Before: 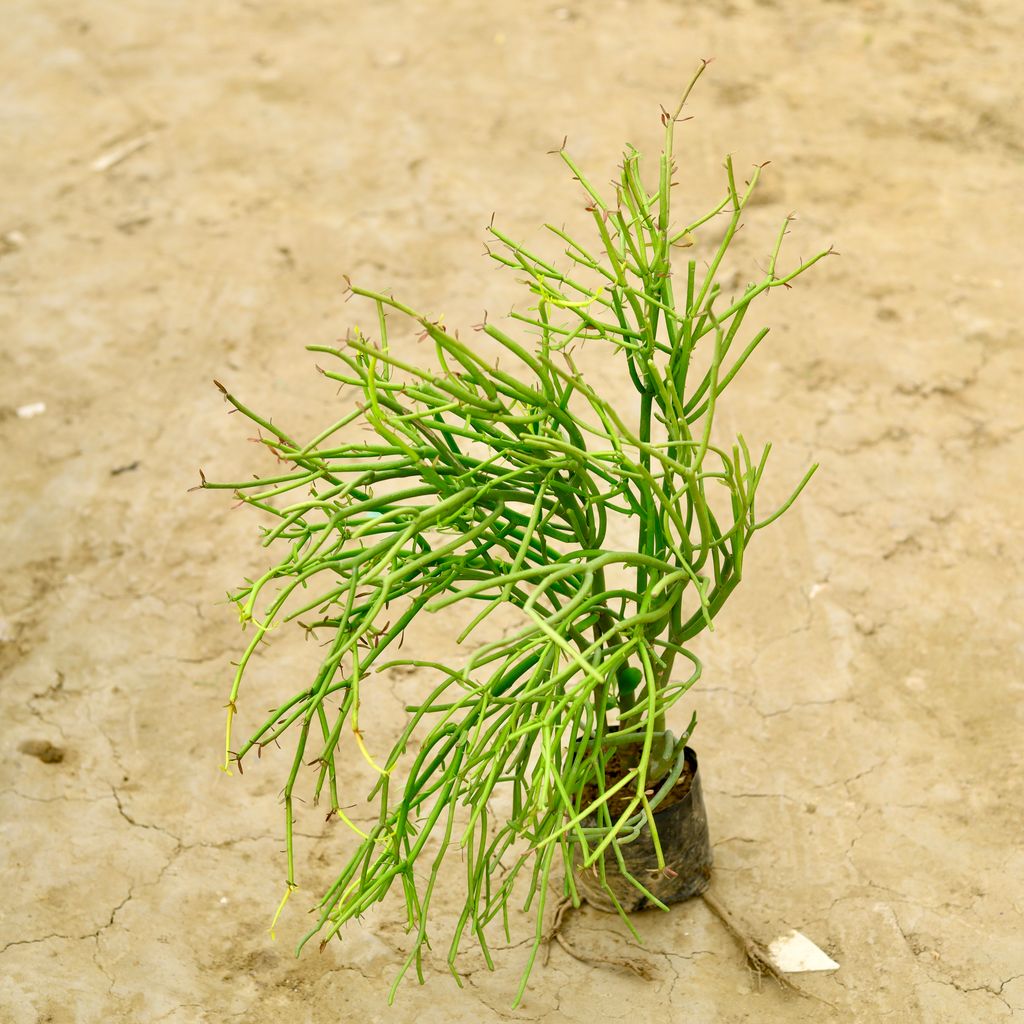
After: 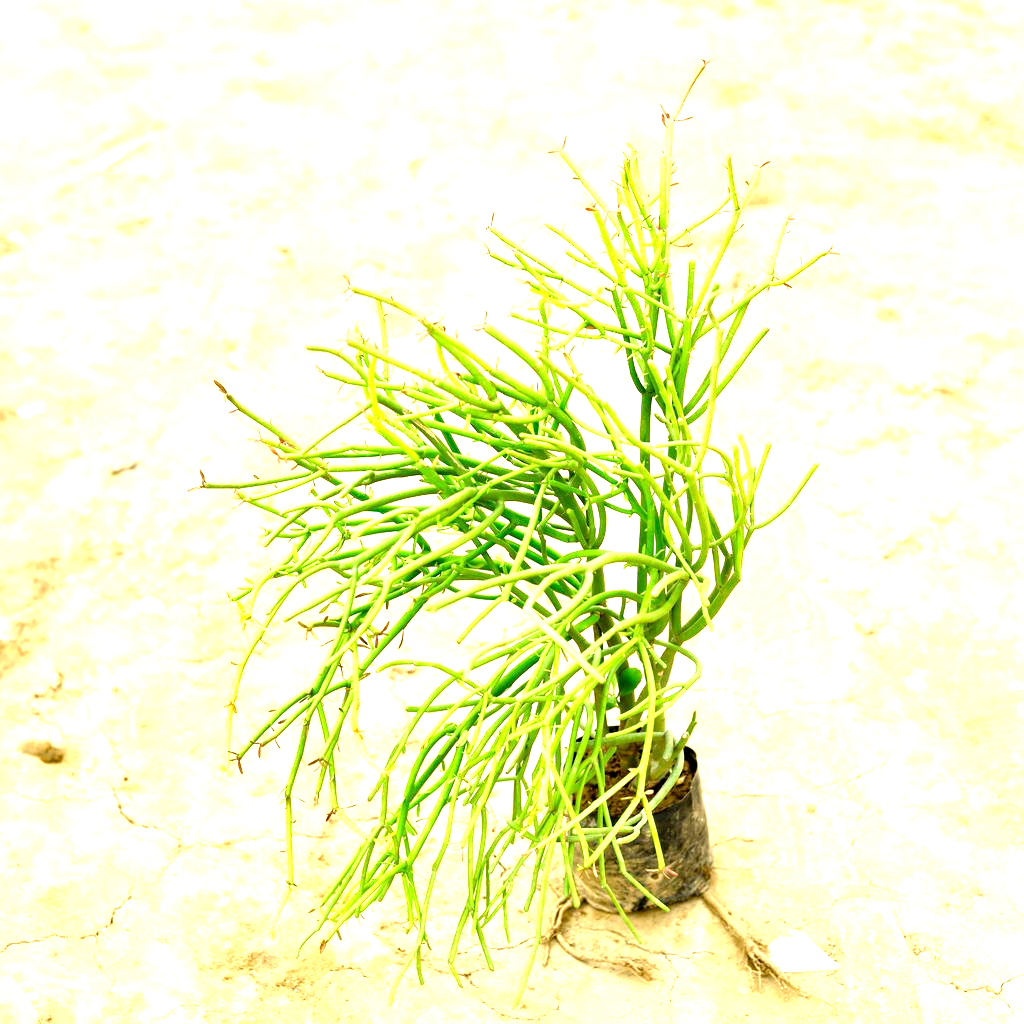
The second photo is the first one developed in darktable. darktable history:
tone equalizer: -8 EV -1.05 EV, -7 EV -1.03 EV, -6 EV -0.859 EV, -5 EV -0.539 EV, -3 EV 0.563 EV, -2 EV 0.863 EV, -1 EV 0.985 EV, +0 EV 1.08 EV
exposure: black level correction 0.001, exposure 0.5 EV, compensate highlight preservation false
